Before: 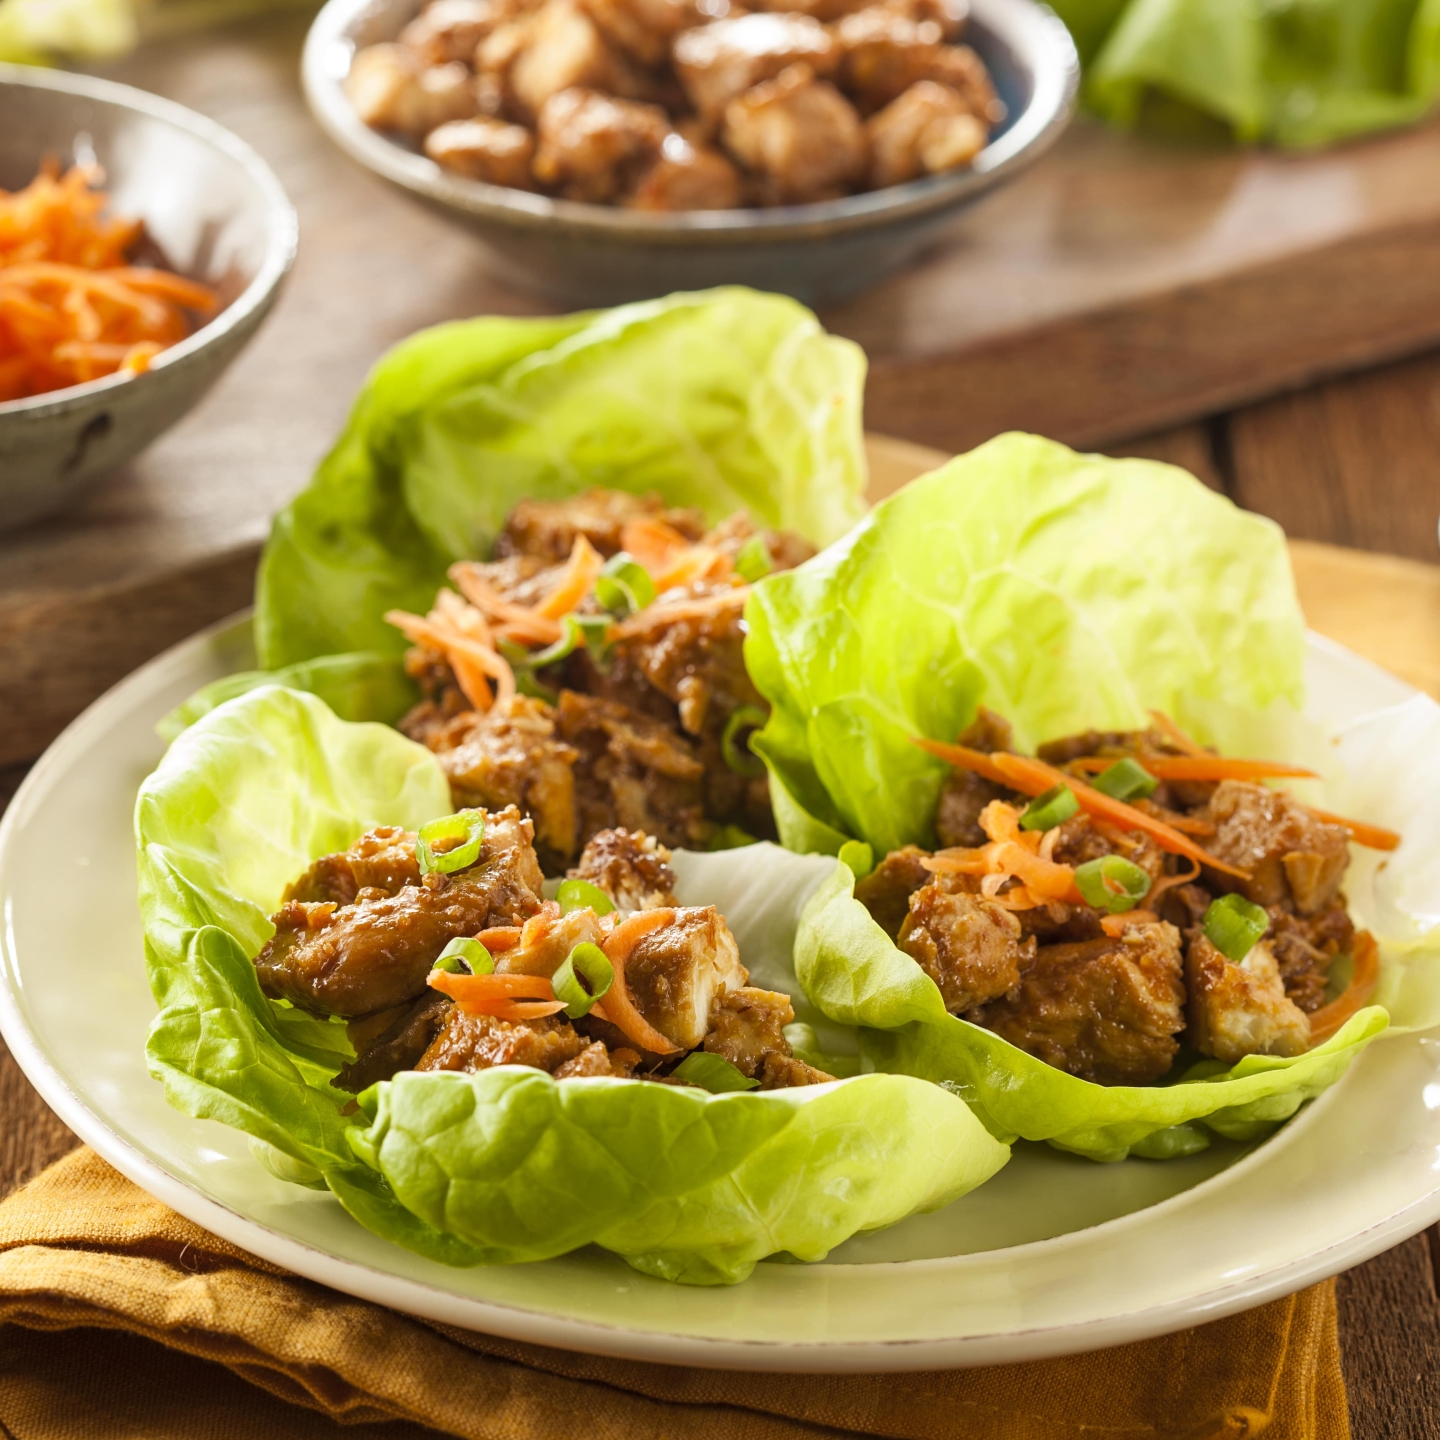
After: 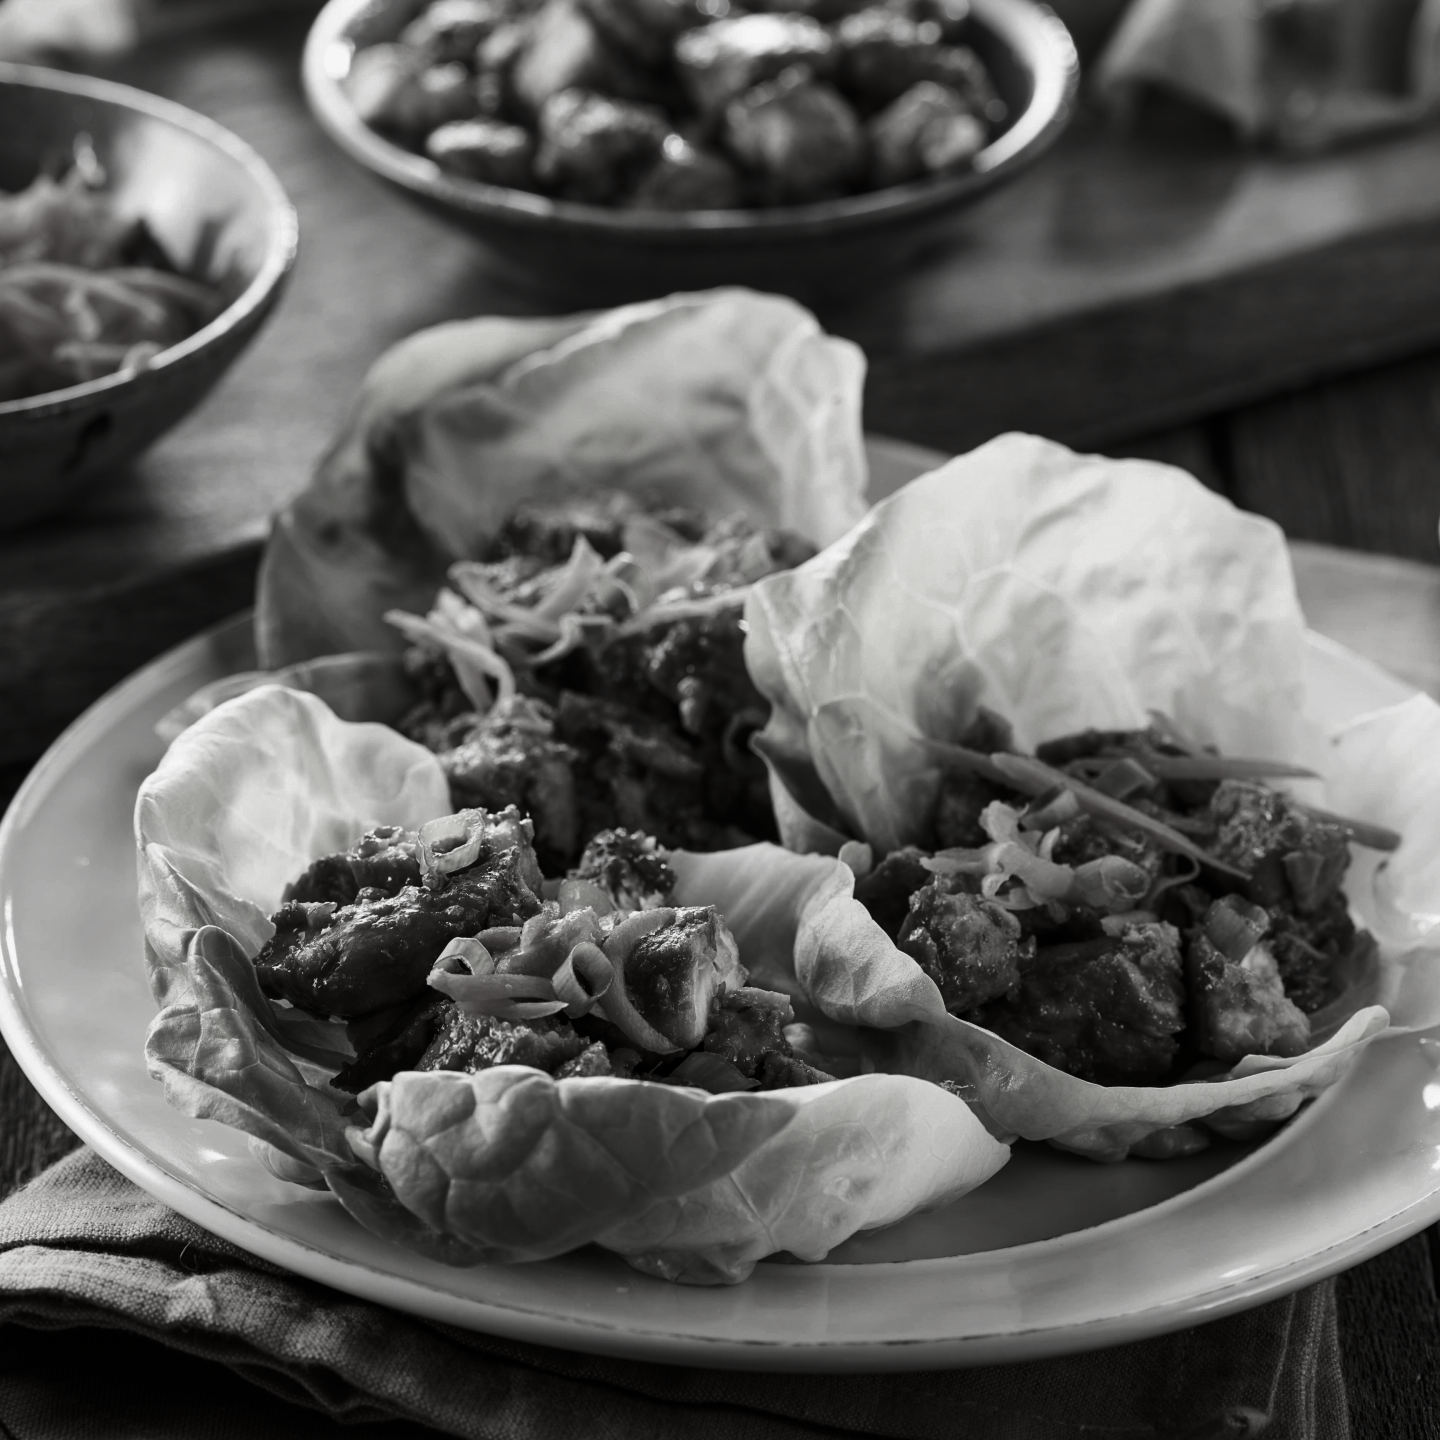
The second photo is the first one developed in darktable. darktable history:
color zones: curves: ch0 [(0, 0.465) (0.092, 0.596) (0.289, 0.464) (0.429, 0.453) (0.571, 0.464) (0.714, 0.455) (0.857, 0.462) (1, 0.465)]
contrast brightness saturation: contrast -0.03, brightness -0.597, saturation -0.982
